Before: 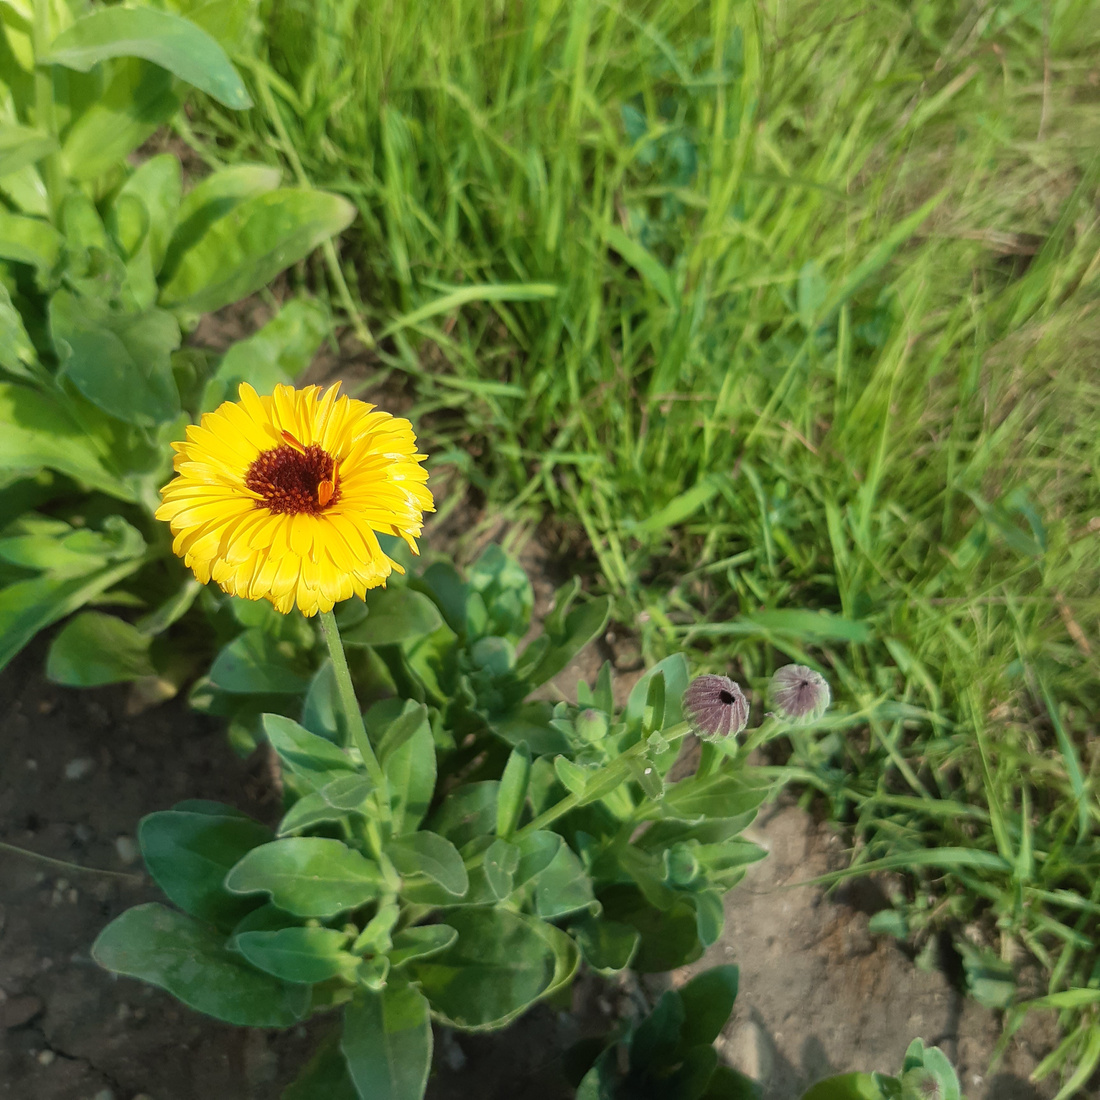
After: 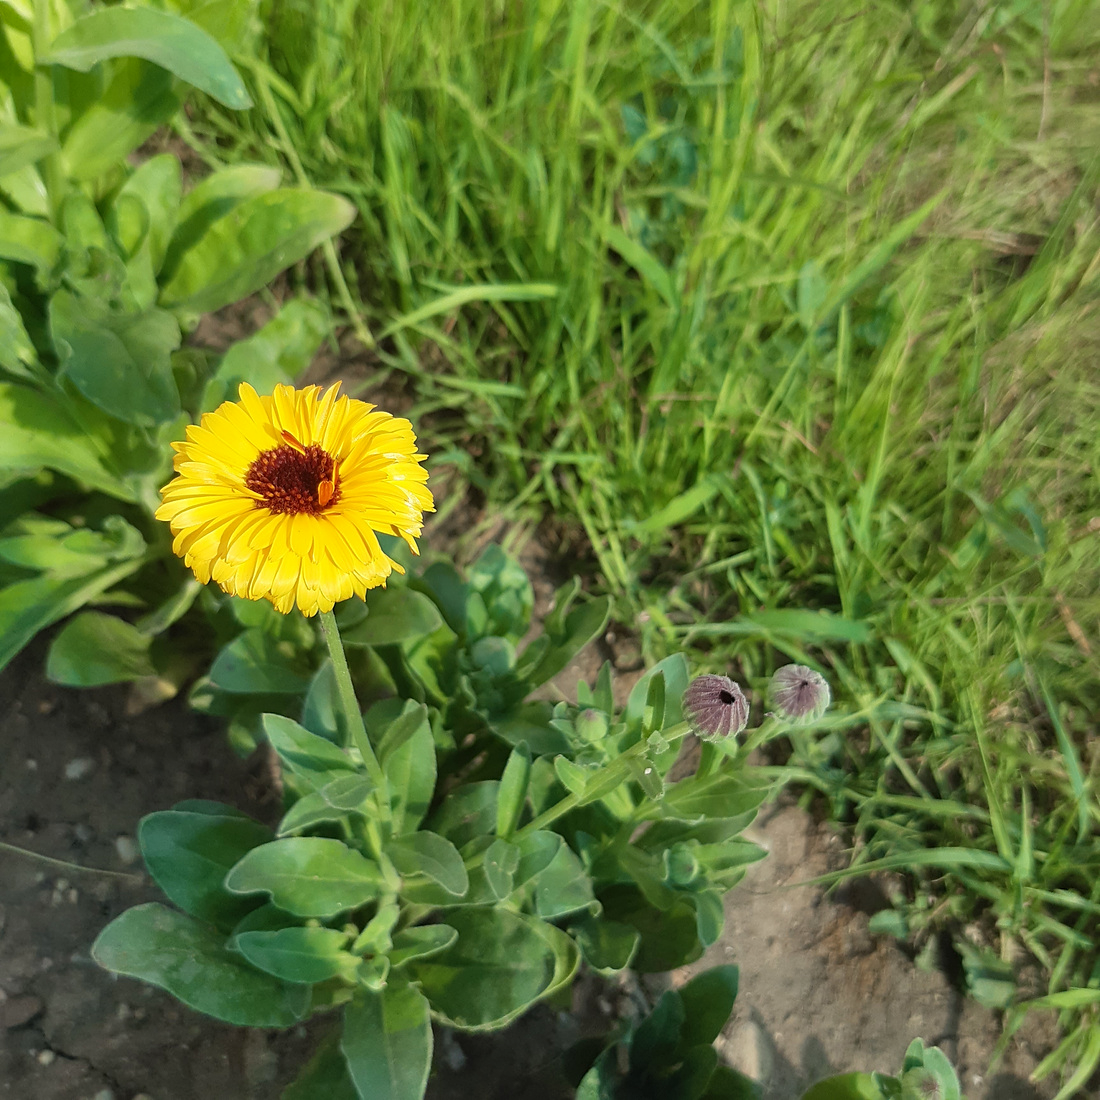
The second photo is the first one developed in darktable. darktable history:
sharpen: amount 0.217
shadows and highlights: soften with gaussian
